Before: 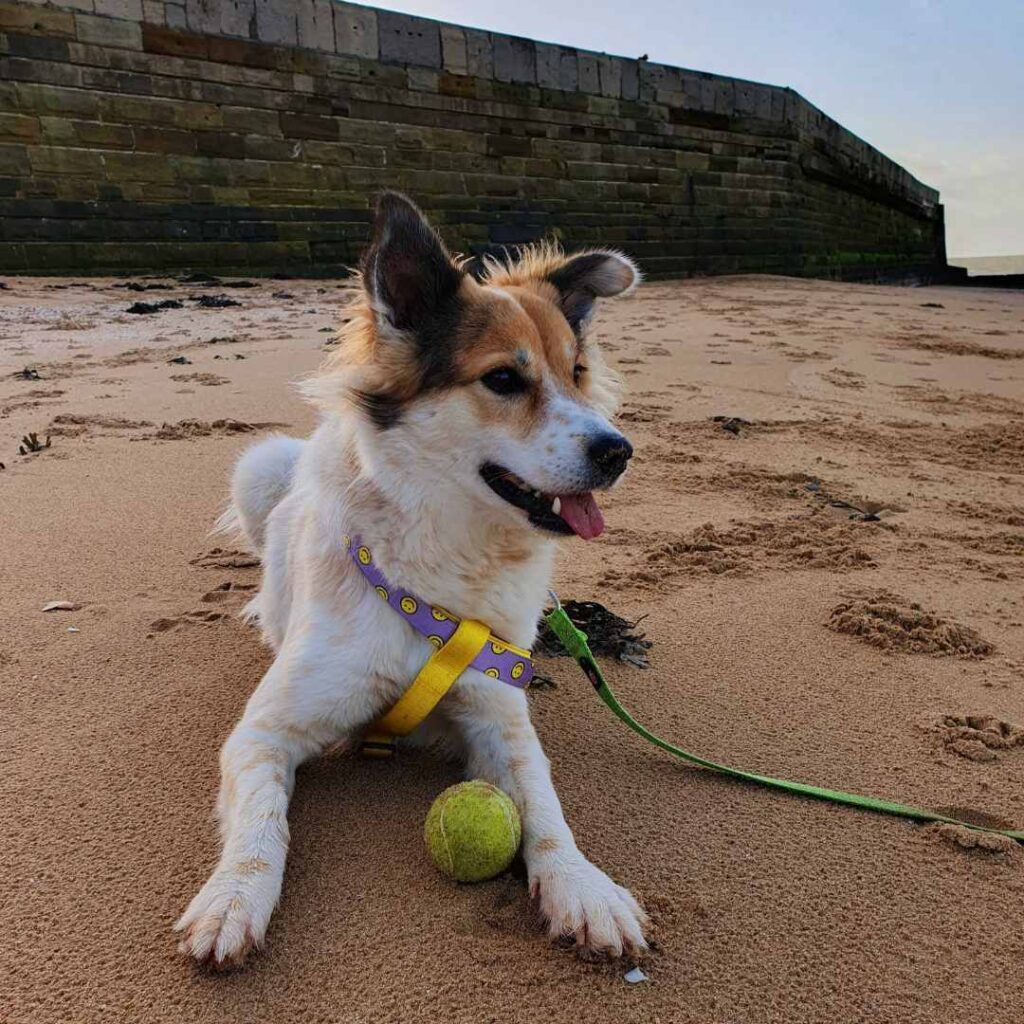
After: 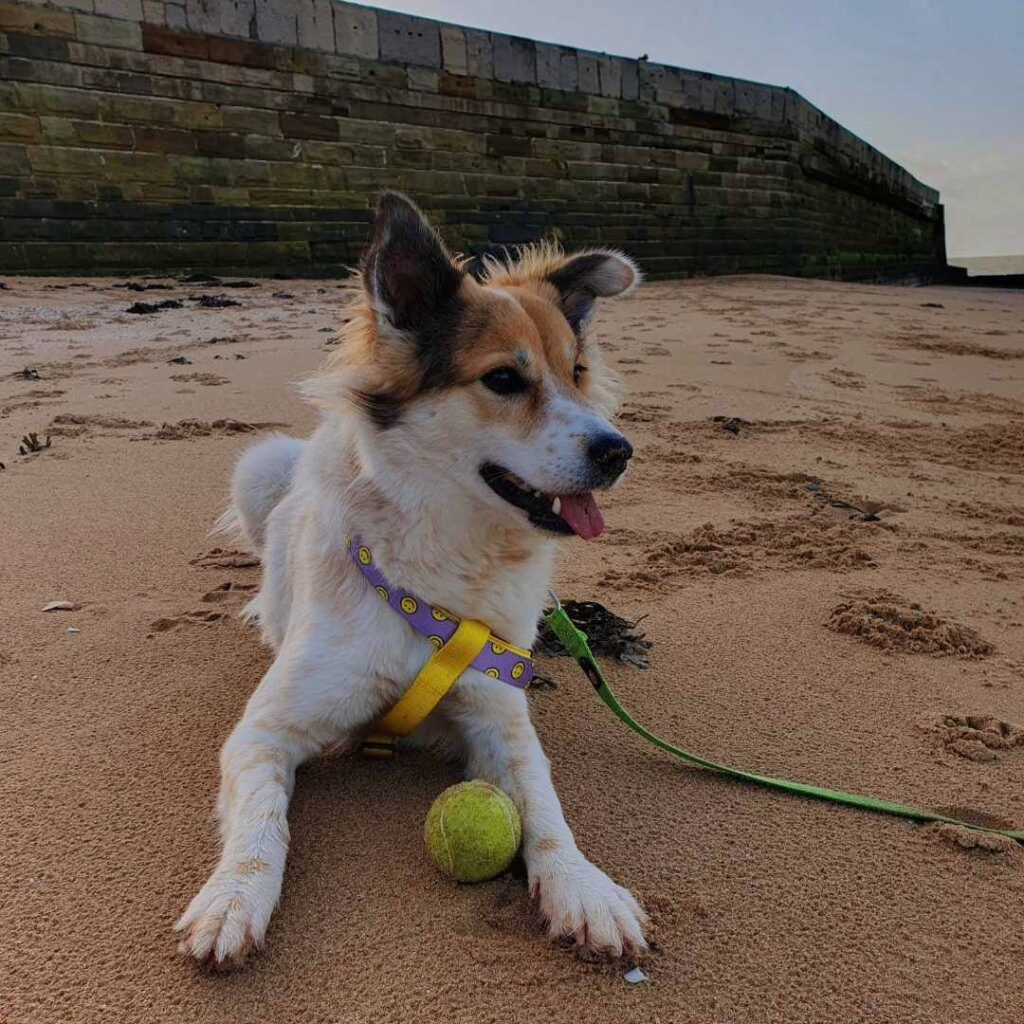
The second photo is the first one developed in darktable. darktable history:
graduated density: rotation 5.63°, offset 76.9
shadows and highlights: shadows 43.06, highlights 6.94
